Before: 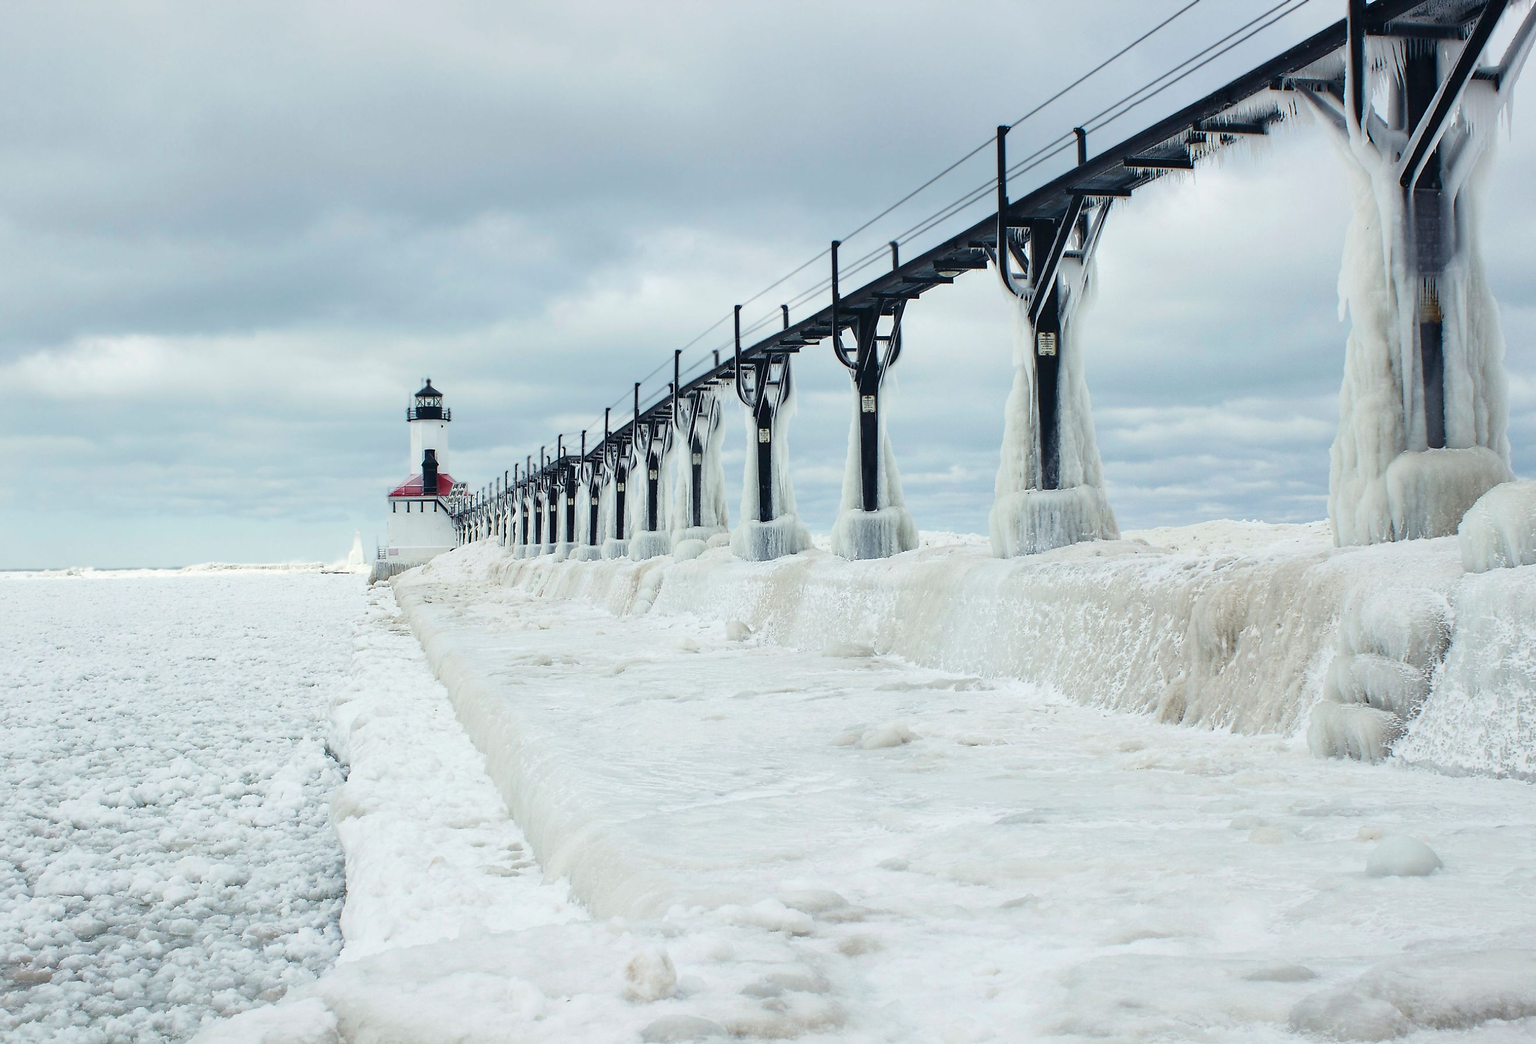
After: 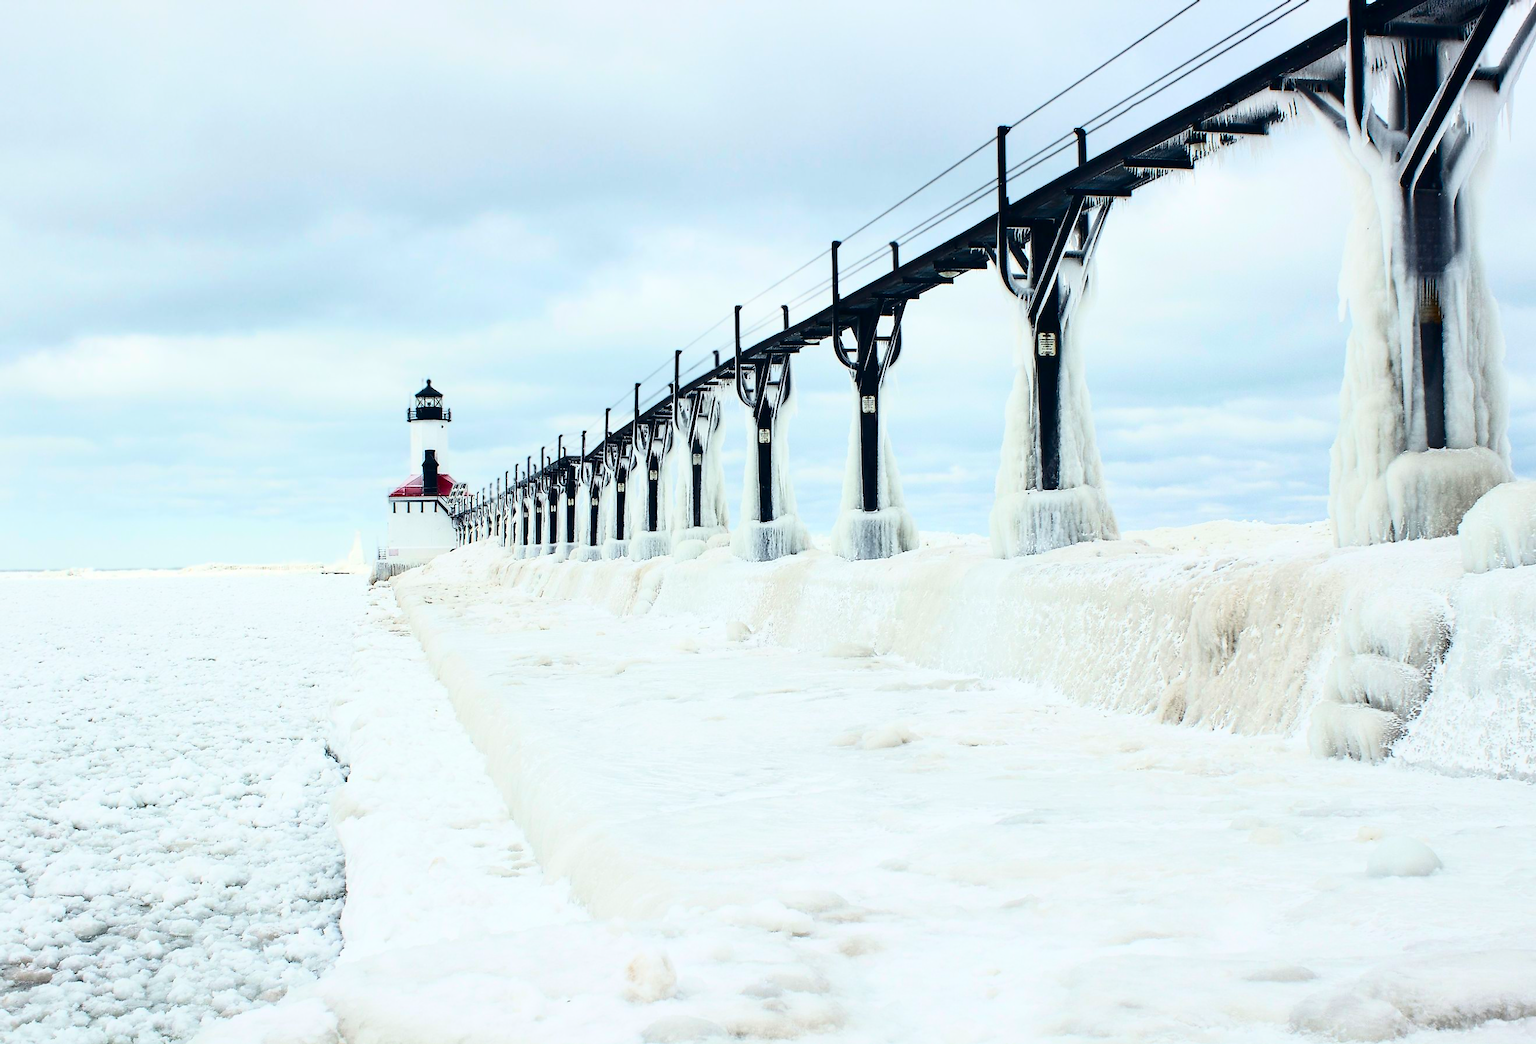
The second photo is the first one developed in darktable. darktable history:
contrast brightness saturation: contrast 0.398, brightness 0.04, saturation 0.26
